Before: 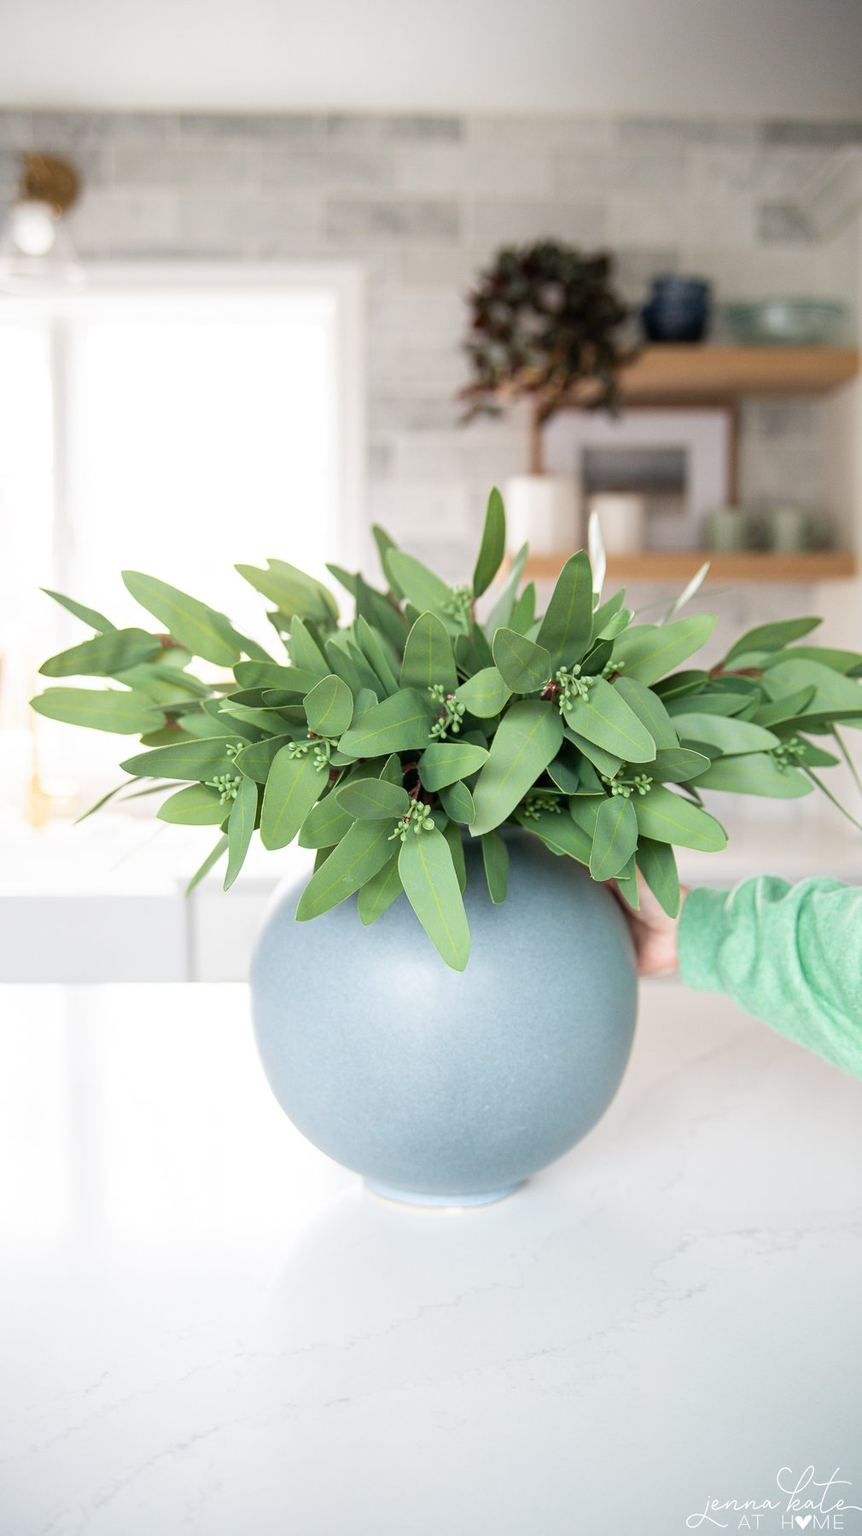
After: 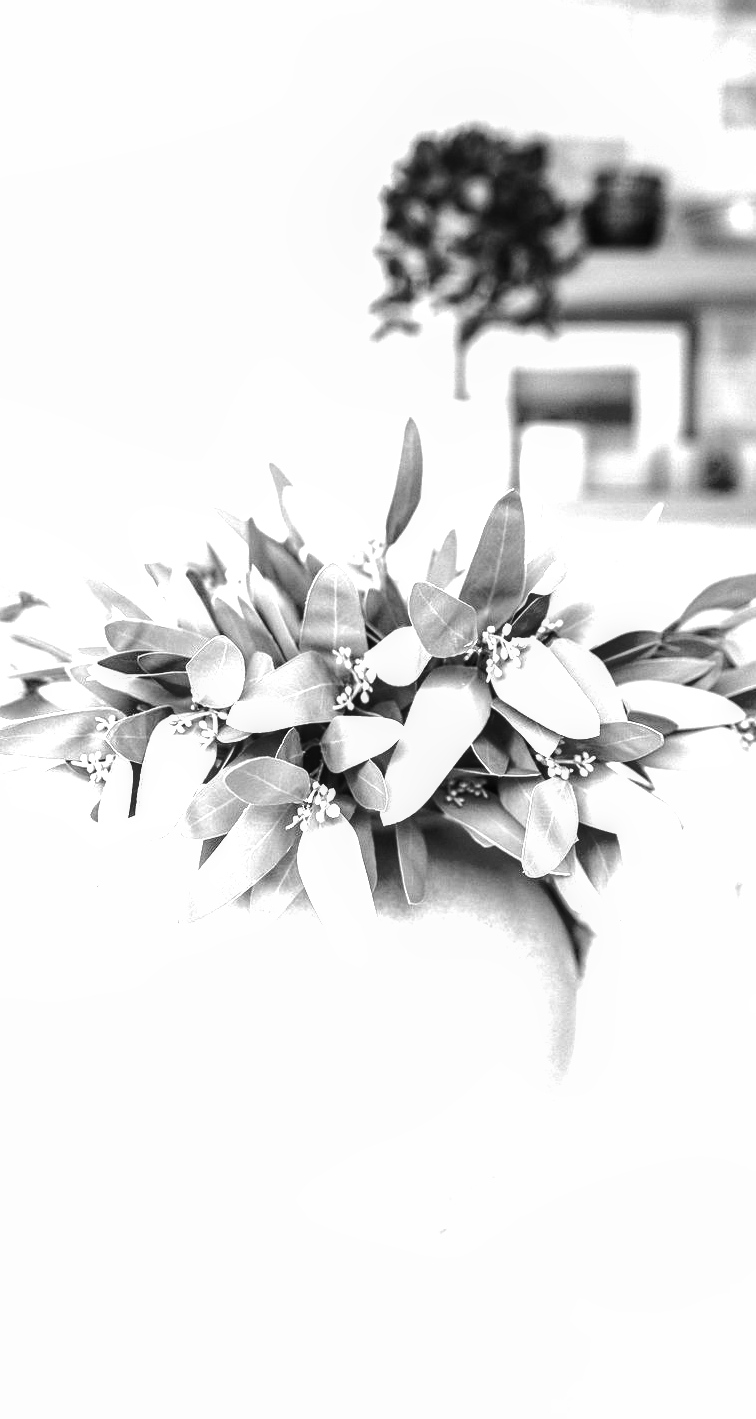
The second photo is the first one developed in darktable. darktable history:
local contrast: on, module defaults
monochrome: on, module defaults
exposure: black level correction 0, exposure 1.2 EV, compensate highlight preservation false
tone curve: curves: ch0 [(0, 0) (0.081, 0.044) (0.185, 0.145) (0.283, 0.273) (0.405, 0.449) (0.495, 0.554) (0.686, 0.743) (0.826, 0.853) (0.978, 0.988)]; ch1 [(0, 0) (0.147, 0.166) (0.321, 0.362) (0.371, 0.402) (0.423, 0.426) (0.479, 0.472) (0.505, 0.497) (0.521, 0.506) (0.551, 0.546) (0.586, 0.571) (0.625, 0.638) (0.68, 0.715) (1, 1)]; ch2 [(0, 0) (0.346, 0.378) (0.404, 0.427) (0.502, 0.498) (0.531, 0.517) (0.547, 0.526) (0.582, 0.571) (0.629, 0.626) (0.717, 0.678) (1, 1)], color space Lab, independent channels, preserve colors none
crop: left 16.768%, top 8.653%, right 8.362%, bottom 12.485%
tone equalizer: -8 EV -0.417 EV, -7 EV -0.389 EV, -6 EV -0.333 EV, -5 EV -0.222 EV, -3 EV 0.222 EV, -2 EV 0.333 EV, -1 EV 0.389 EV, +0 EV 0.417 EV, edges refinement/feathering 500, mask exposure compensation -1.57 EV, preserve details no
shadows and highlights: low approximation 0.01, soften with gaussian
color calibration: output R [1.107, -0.012, -0.003, 0], output B [0, 0, 1.308, 0], illuminant custom, x 0.389, y 0.387, temperature 3838.64 K
